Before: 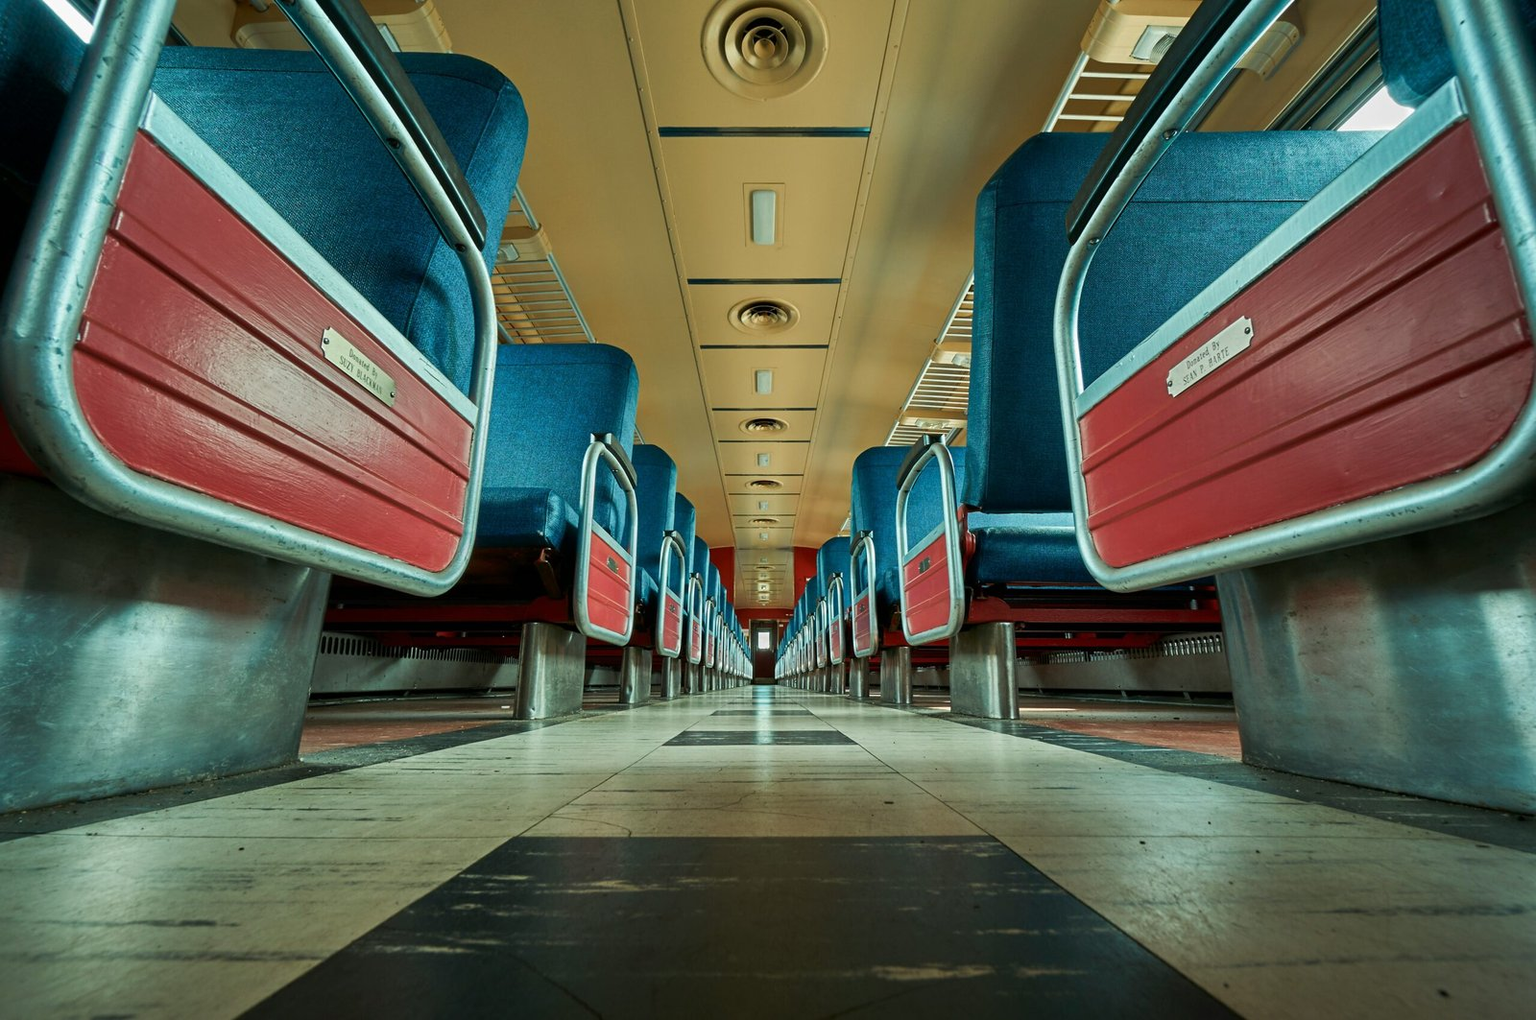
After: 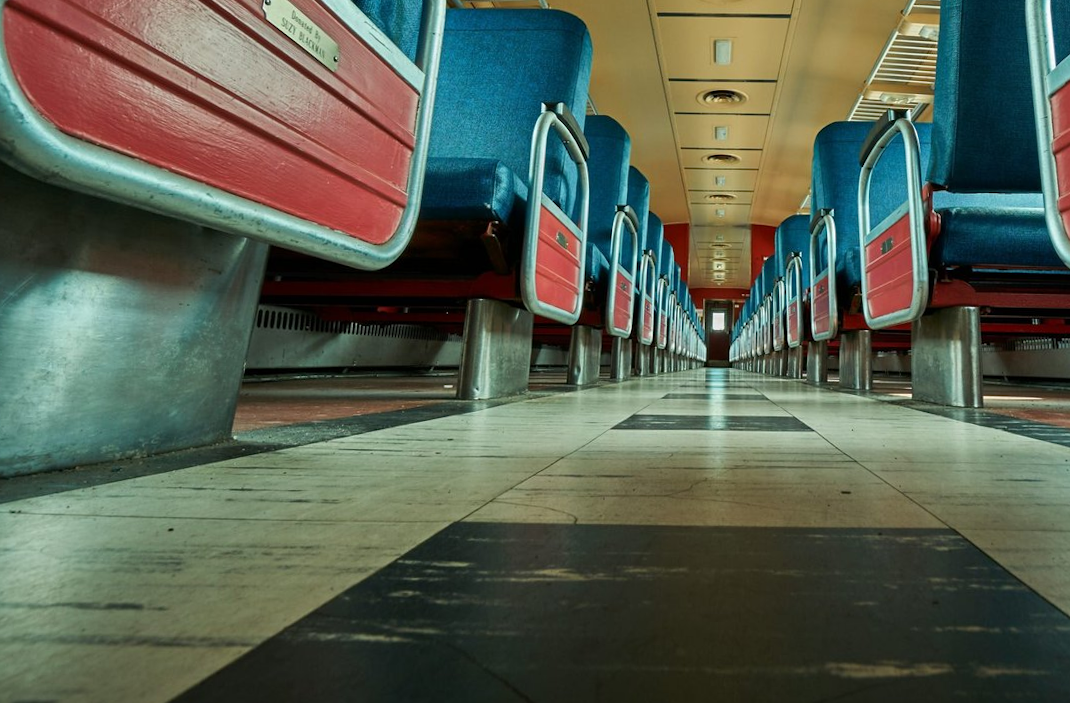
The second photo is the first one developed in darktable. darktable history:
crop and rotate: angle -0.934°, left 3.611%, top 32.168%, right 27.825%
